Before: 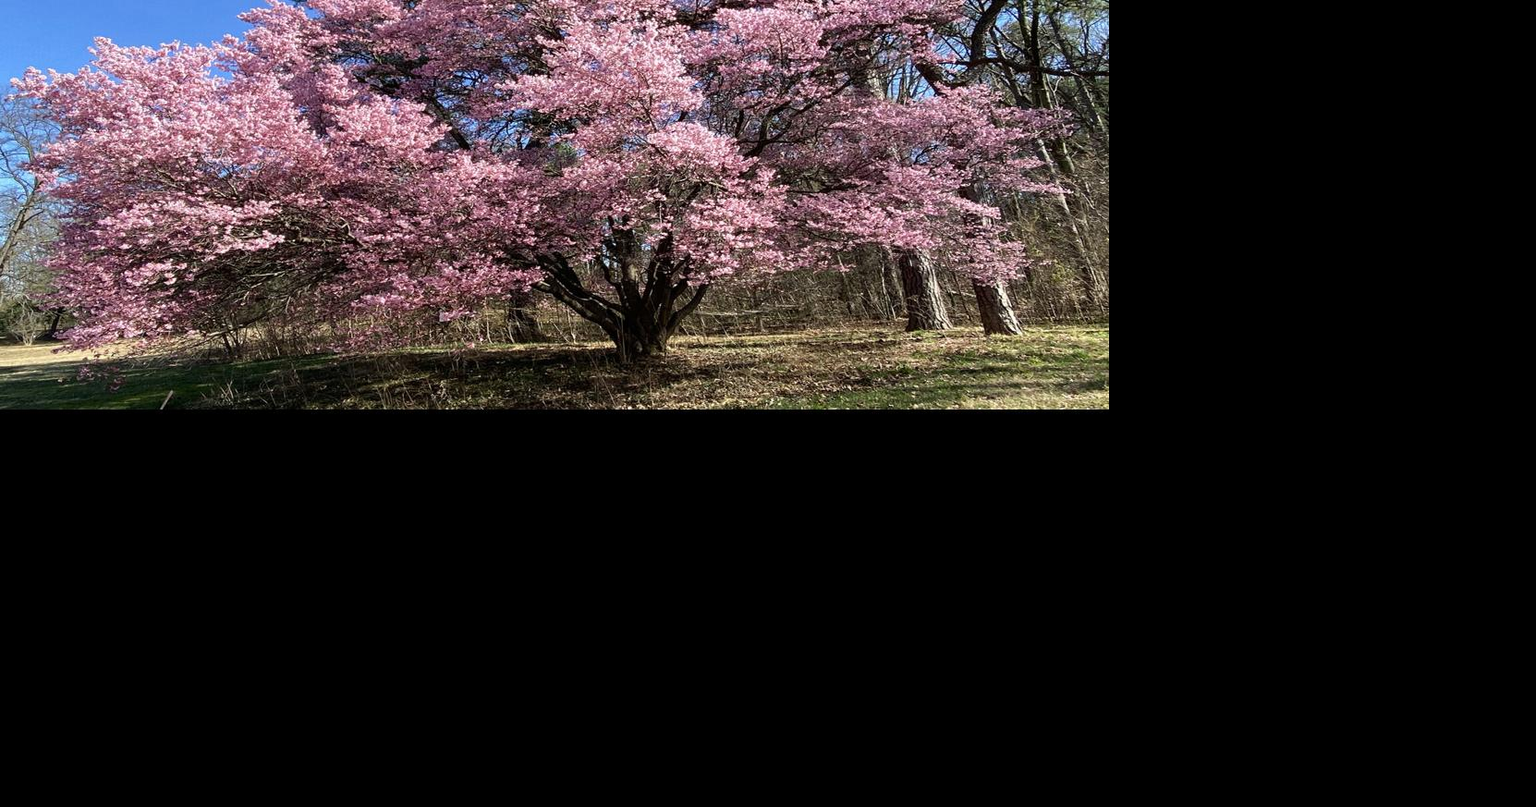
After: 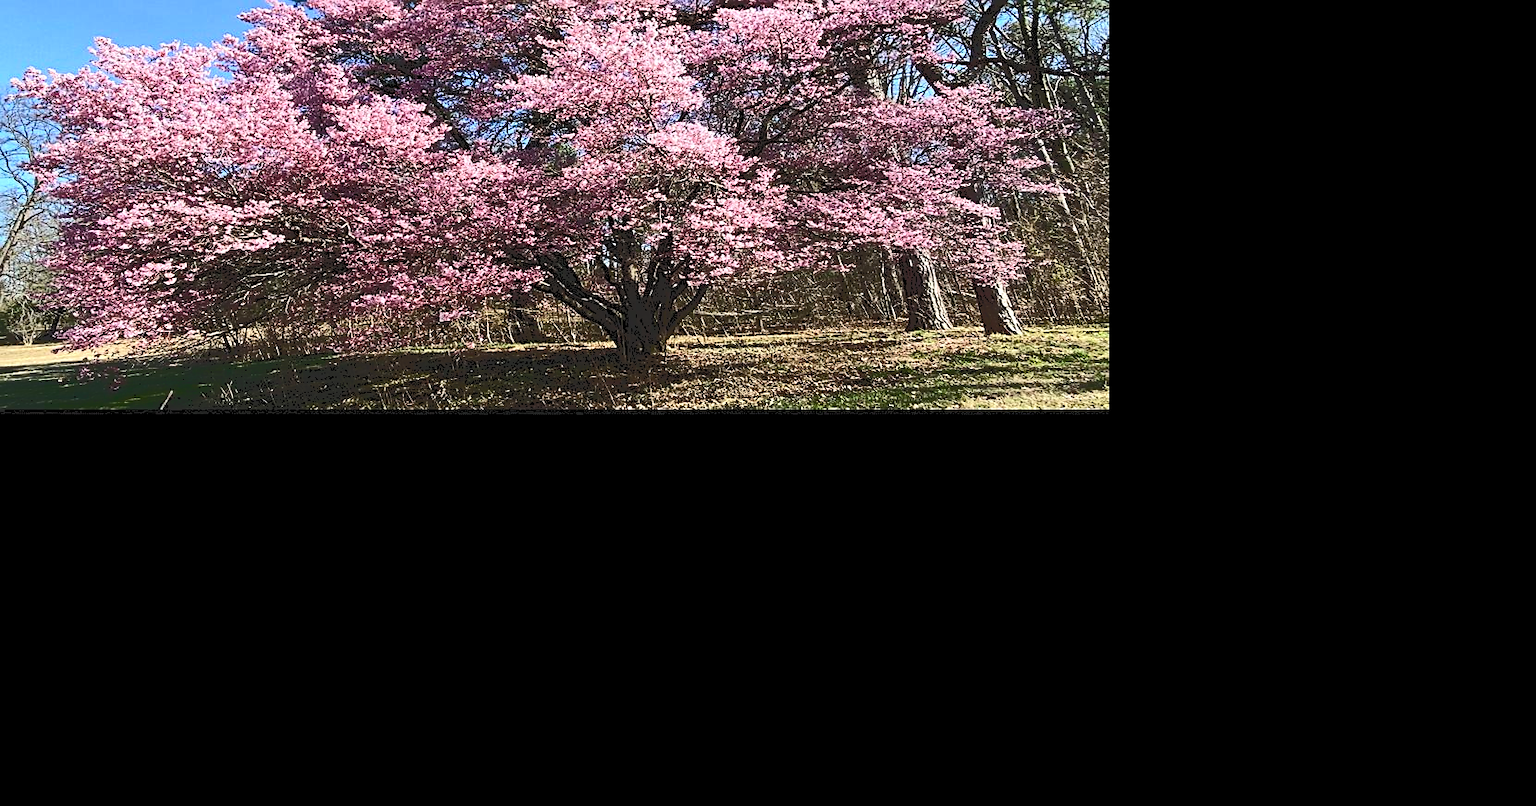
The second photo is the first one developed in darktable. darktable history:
exposure: compensate exposure bias true, compensate highlight preservation false
tone curve: curves: ch0 [(0, 0) (0.003, 0.184) (0.011, 0.184) (0.025, 0.189) (0.044, 0.192) (0.069, 0.194) (0.1, 0.2) (0.136, 0.202) (0.177, 0.206) (0.224, 0.214) (0.277, 0.243) (0.335, 0.297) (0.399, 0.39) (0.468, 0.508) (0.543, 0.653) (0.623, 0.754) (0.709, 0.834) (0.801, 0.887) (0.898, 0.925) (1, 1)], color space Lab, independent channels
sharpen: on, module defaults
levels: black 0.029%, levels [0.026, 0.507, 0.987]
